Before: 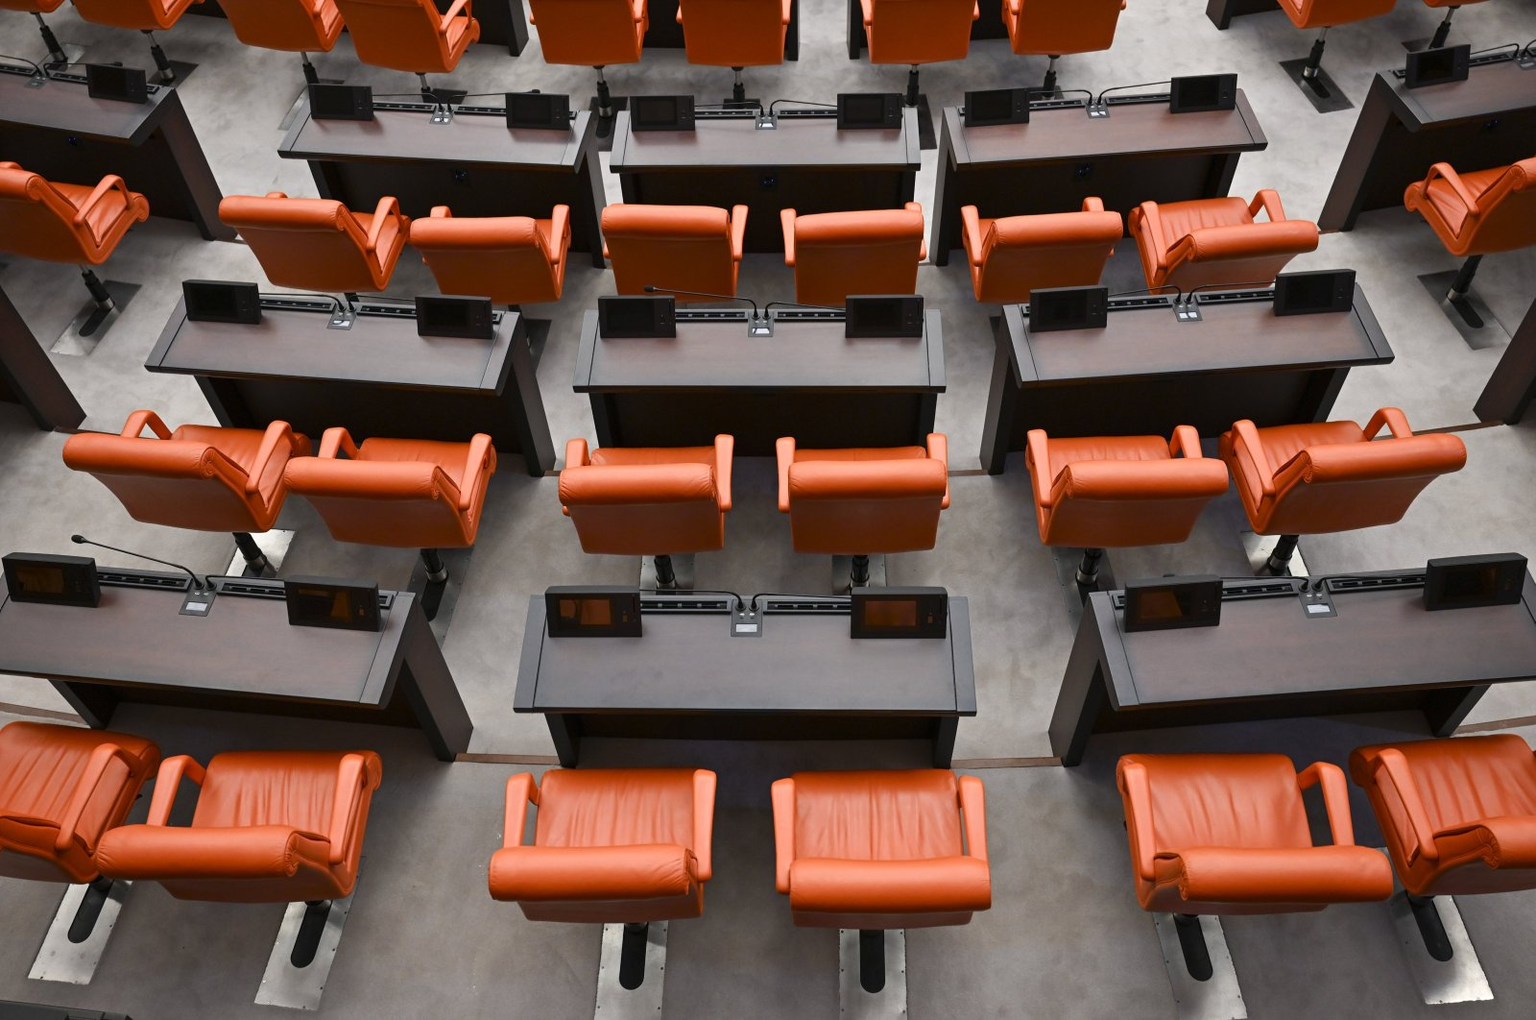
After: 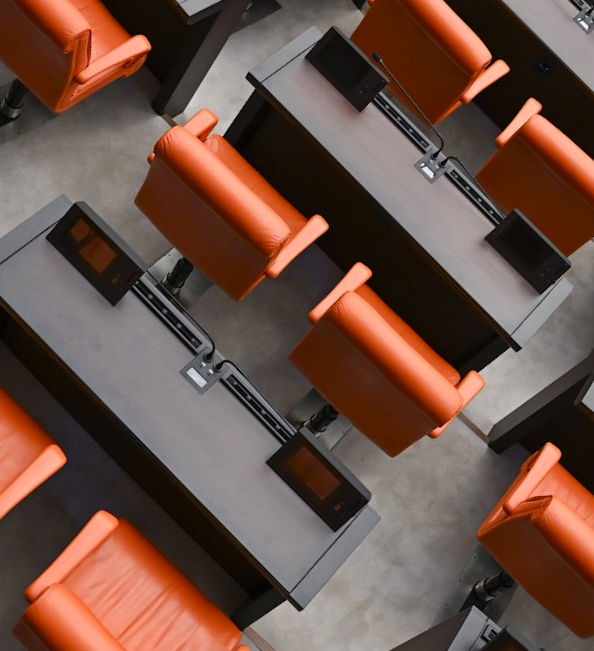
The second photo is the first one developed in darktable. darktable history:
crop and rotate: angle -45.34°, top 16.126%, right 0.834%, bottom 11.759%
contrast brightness saturation: contrast 0.037, saturation 0.067
